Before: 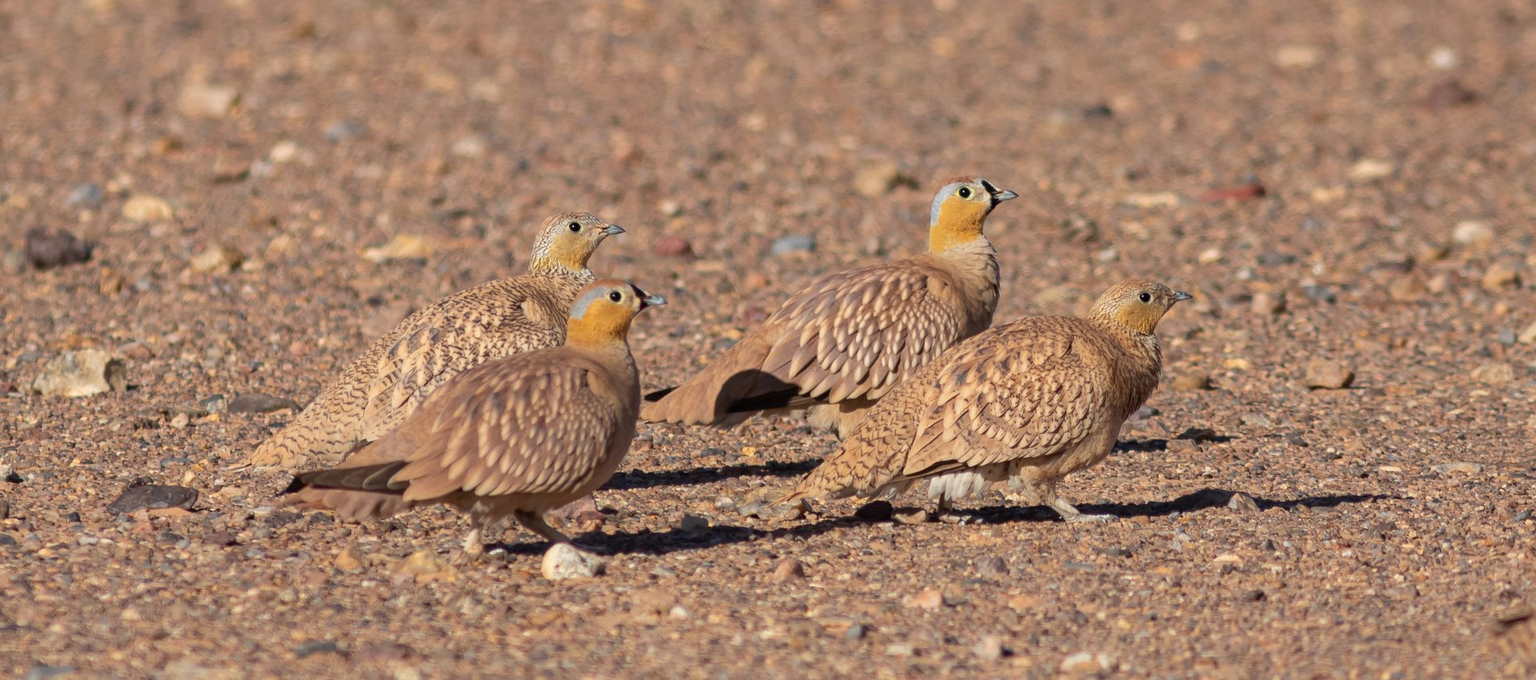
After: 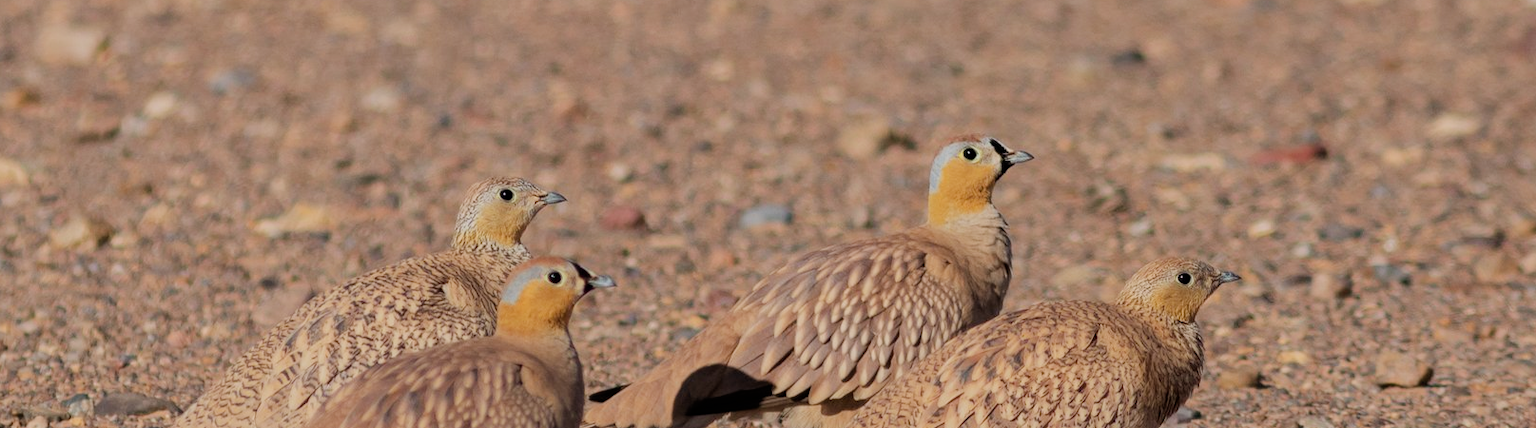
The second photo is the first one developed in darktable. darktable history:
filmic rgb: black relative exposure -7.65 EV, white relative exposure 4.56 EV, threshold 2.95 EV, hardness 3.61, enable highlight reconstruction true
crop and rotate: left 9.697%, top 9.528%, right 6.152%, bottom 37.347%
